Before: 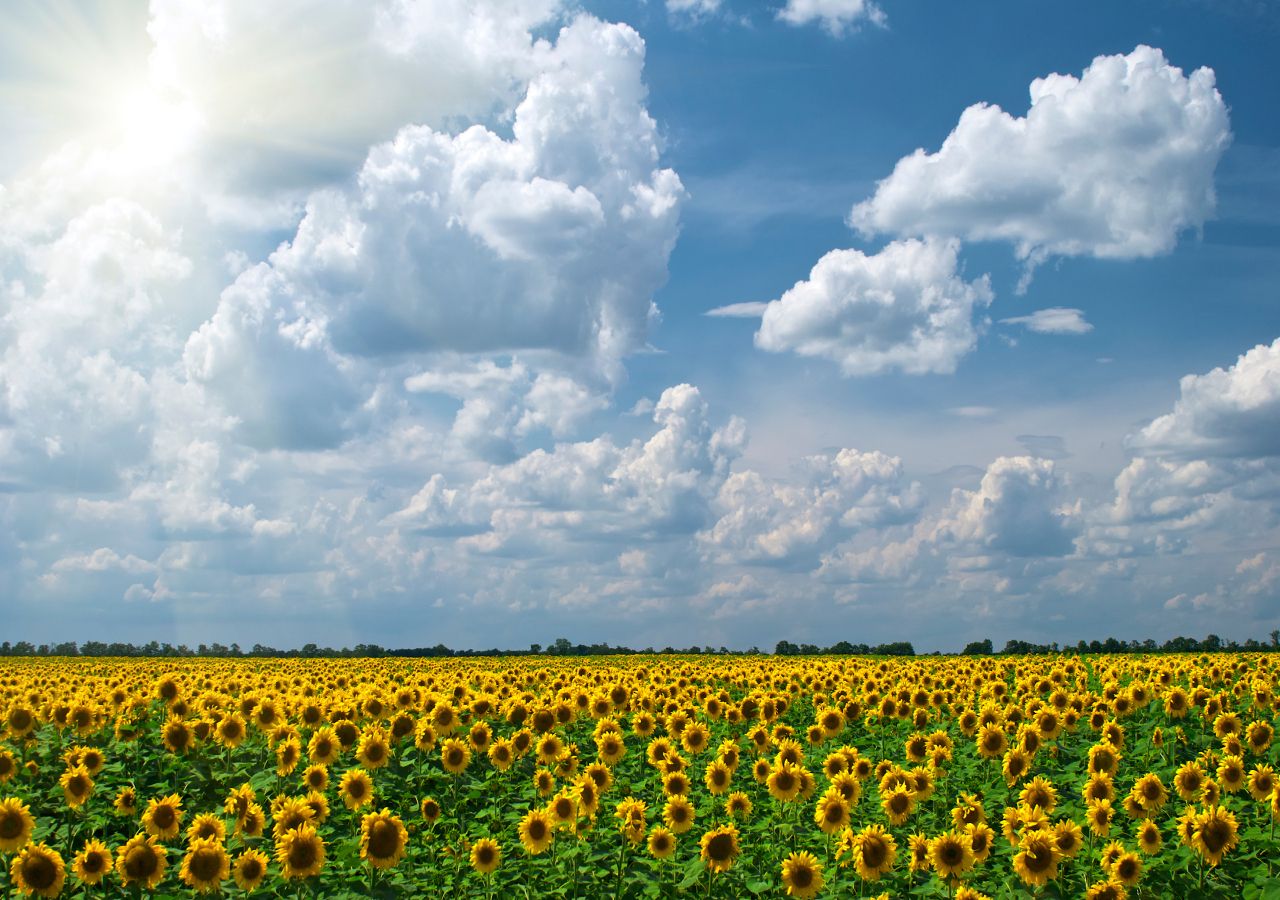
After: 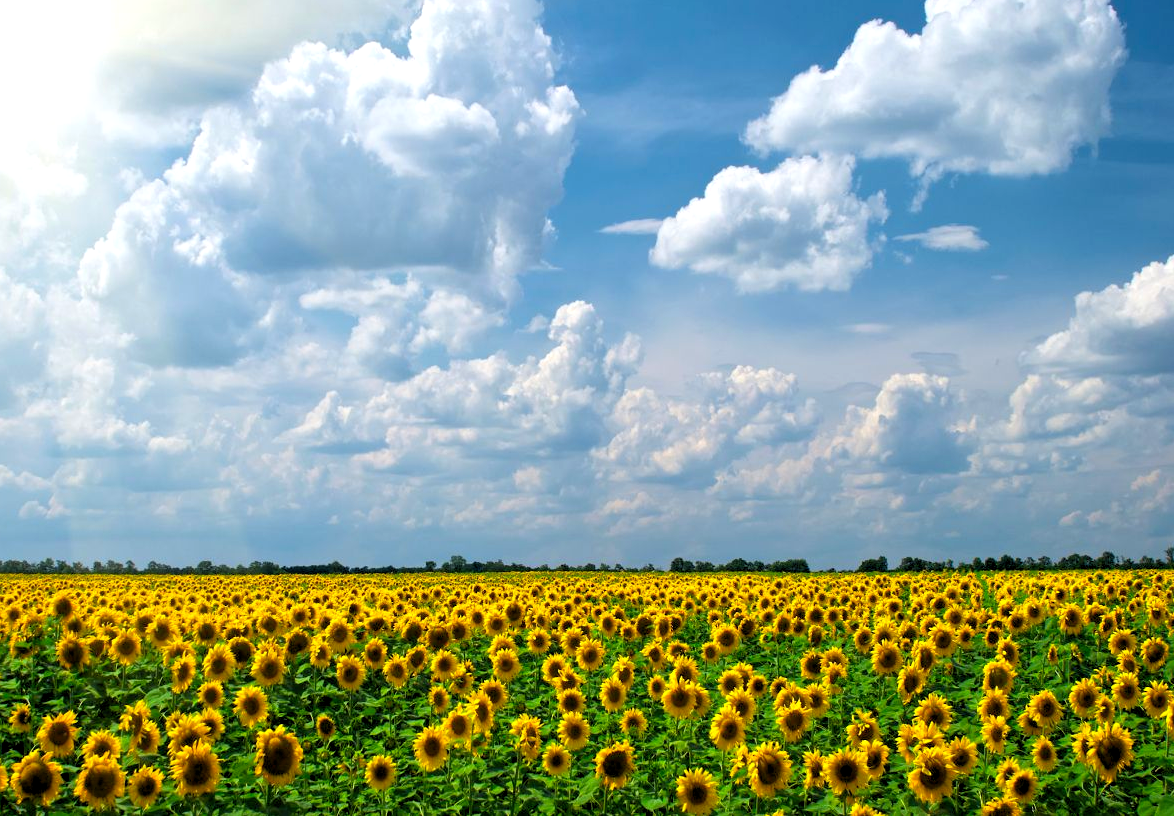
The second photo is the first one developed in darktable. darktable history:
contrast brightness saturation: saturation 0.13
rgb levels: levels [[0.01, 0.419, 0.839], [0, 0.5, 1], [0, 0.5, 1]]
crop and rotate: left 8.262%, top 9.226%
contrast equalizer: y [[0.5 ×6], [0.5 ×6], [0.5, 0.5, 0.501, 0.545, 0.707, 0.863], [0 ×6], [0 ×6]]
